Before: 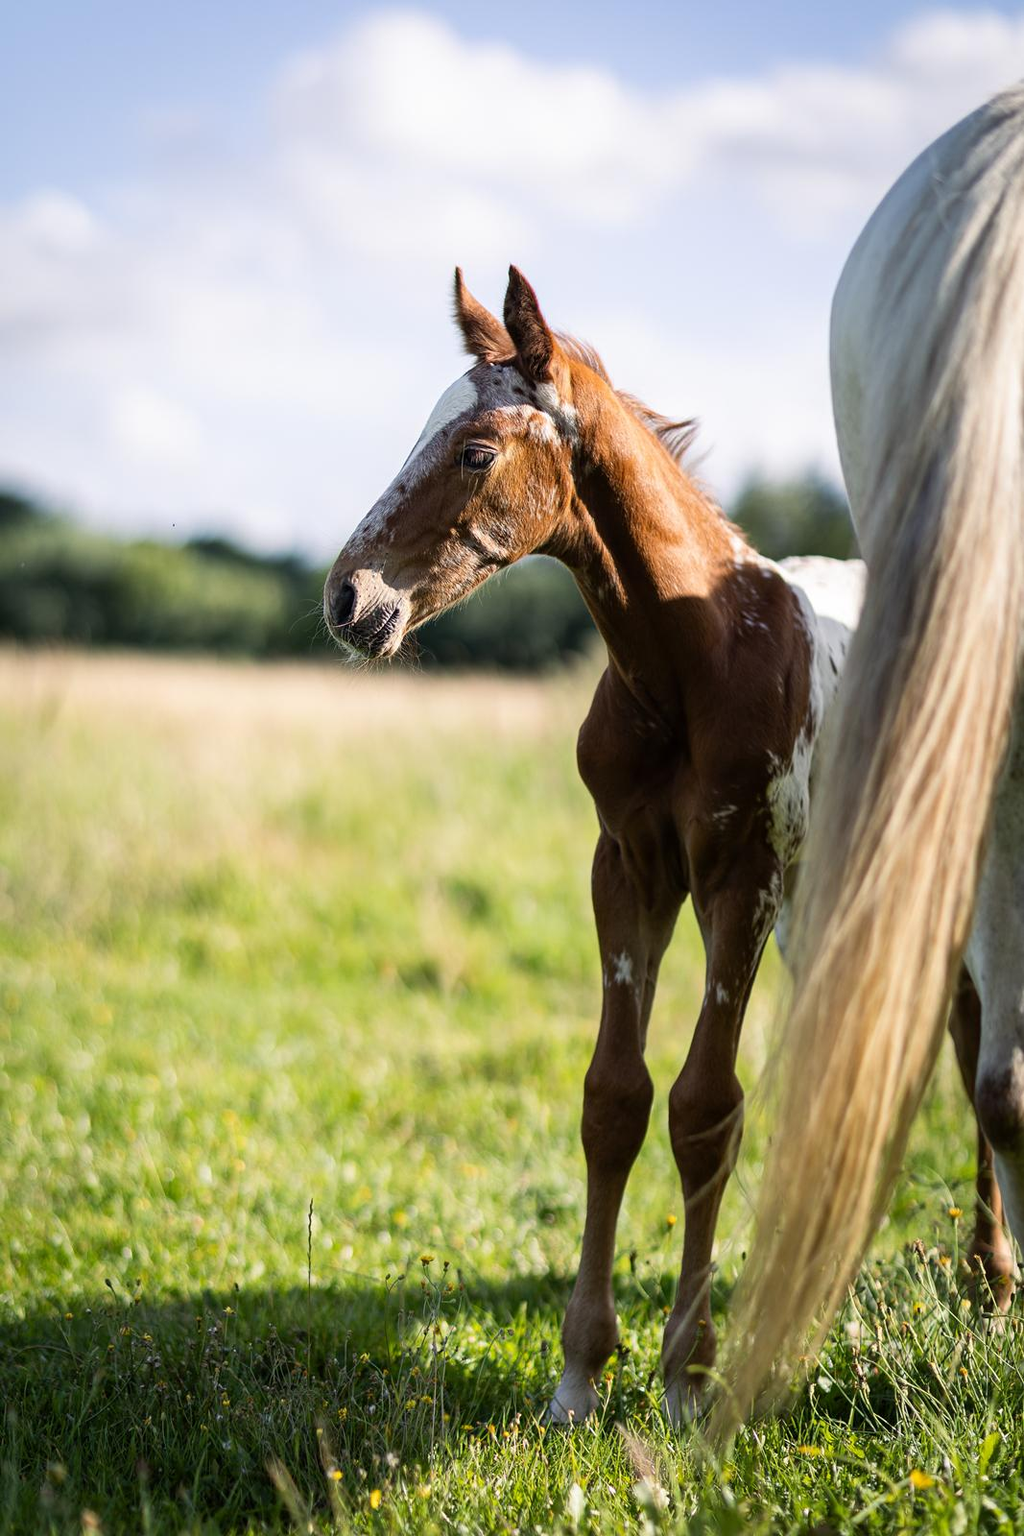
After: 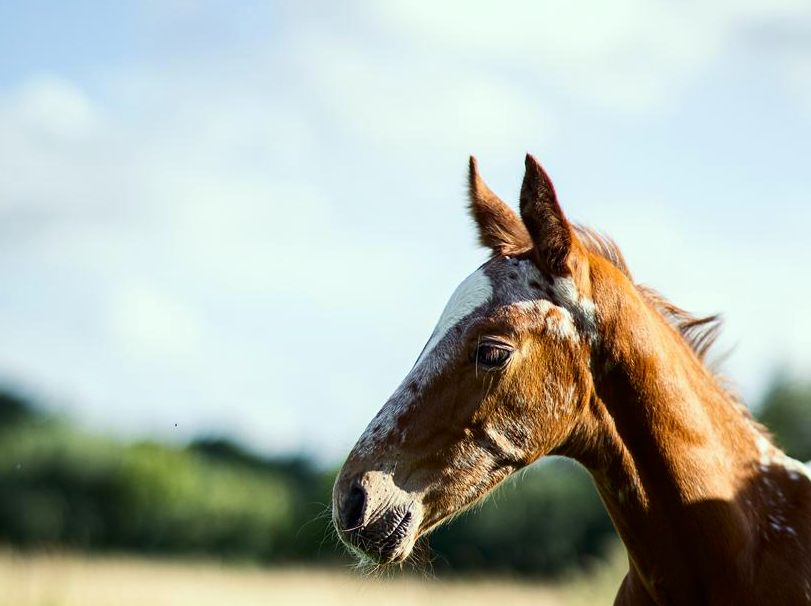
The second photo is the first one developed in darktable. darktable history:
contrast brightness saturation: contrast 0.133, brightness -0.058, saturation 0.157
color correction: highlights a* -7.81, highlights b* 3.36
crop: left 0.537%, top 7.632%, right 23.384%, bottom 54.455%
